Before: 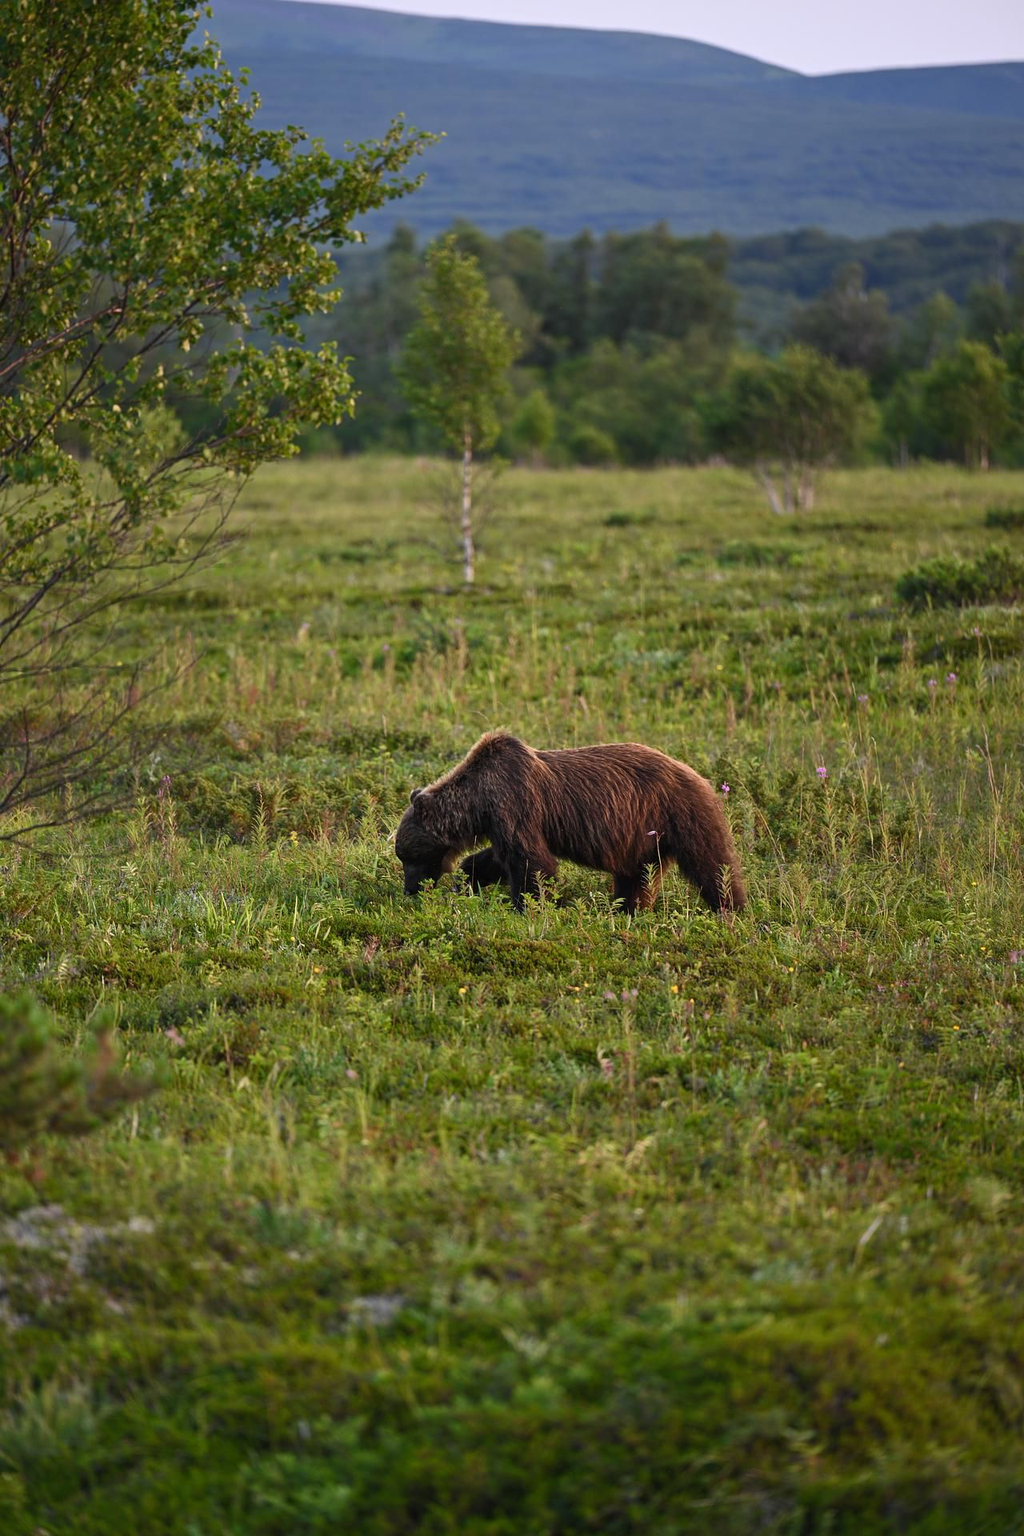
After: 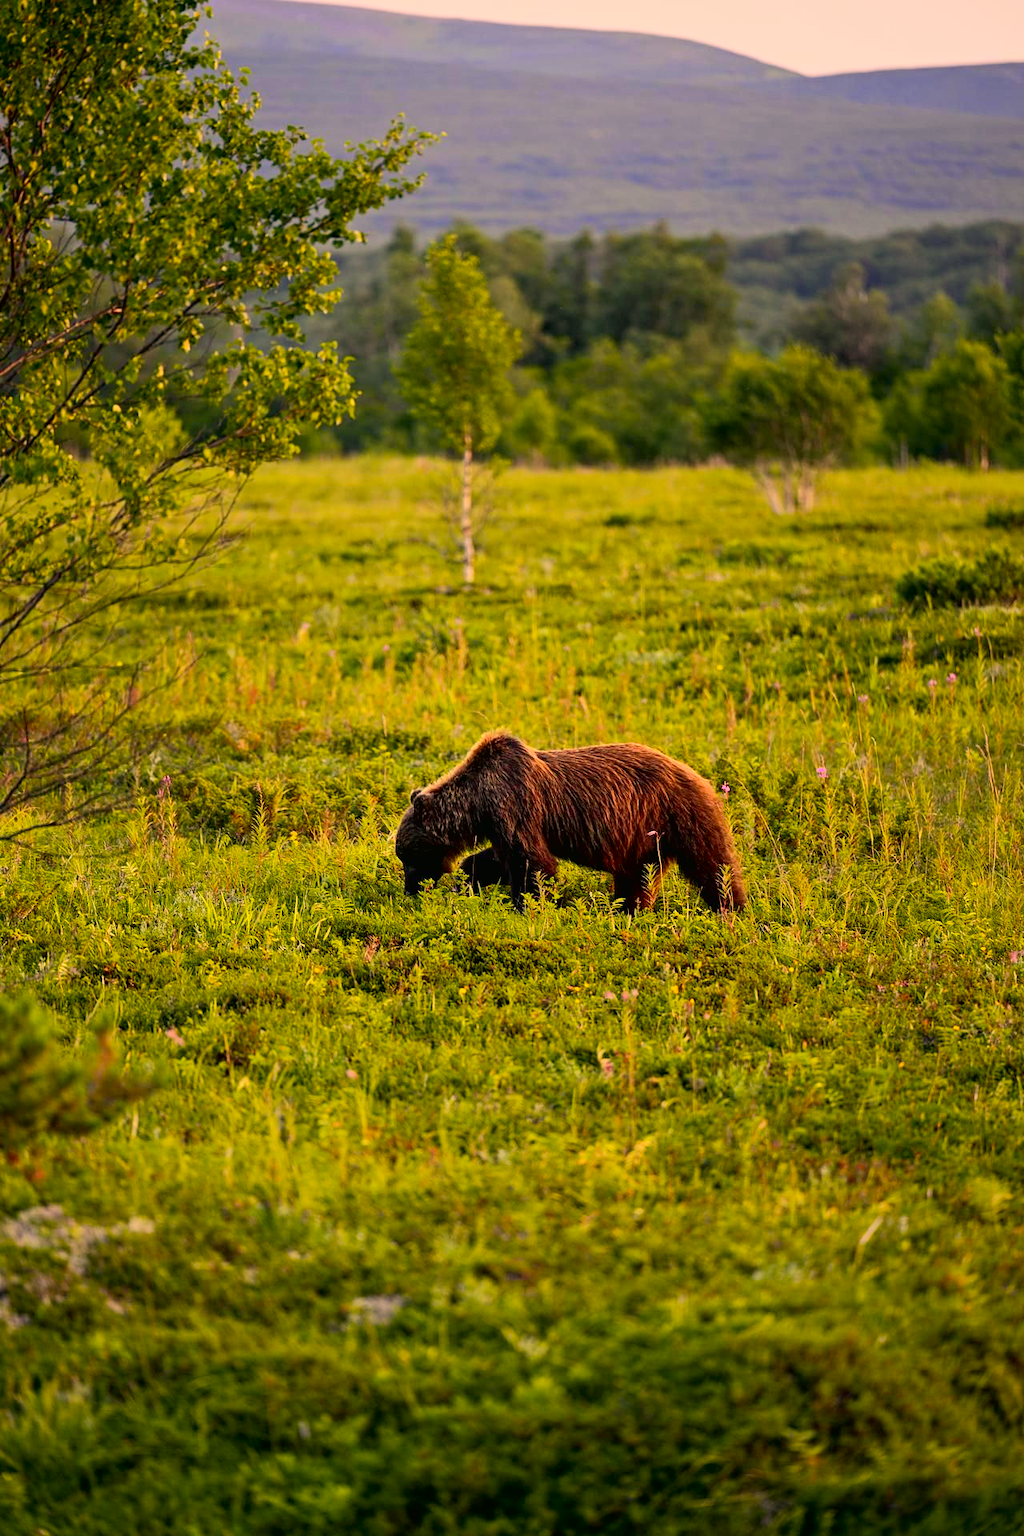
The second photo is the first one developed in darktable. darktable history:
exposure: black level correction 0.009, exposure -0.162 EV, compensate exposure bias true, compensate highlight preservation false
tone curve: curves: ch0 [(0, 0.012) (0.031, 0.02) (0.12, 0.083) (0.193, 0.171) (0.277, 0.279) (0.45, 0.52) (0.568, 0.676) (0.678, 0.777) (0.875, 0.92) (1, 0.965)]; ch1 [(0, 0) (0.243, 0.245) (0.402, 0.41) (0.493, 0.486) (0.508, 0.507) (0.531, 0.53) (0.551, 0.564) (0.646, 0.672) (0.694, 0.732) (1, 1)]; ch2 [(0, 0) (0.249, 0.216) (0.356, 0.343) (0.424, 0.442) (0.476, 0.482) (0.498, 0.502) (0.517, 0.517) (0.532, 0.545) (0.562, 0.575) (0.614, 0.644) (0.706, 0.748) (0.808, 0.809) (0.991, 0.968)], color space Lab, independent channels
color correction: highlights a* 14.89, highlights b* 30.94
contrast brightness saturation: brightness 0.086, saturation 0.191
